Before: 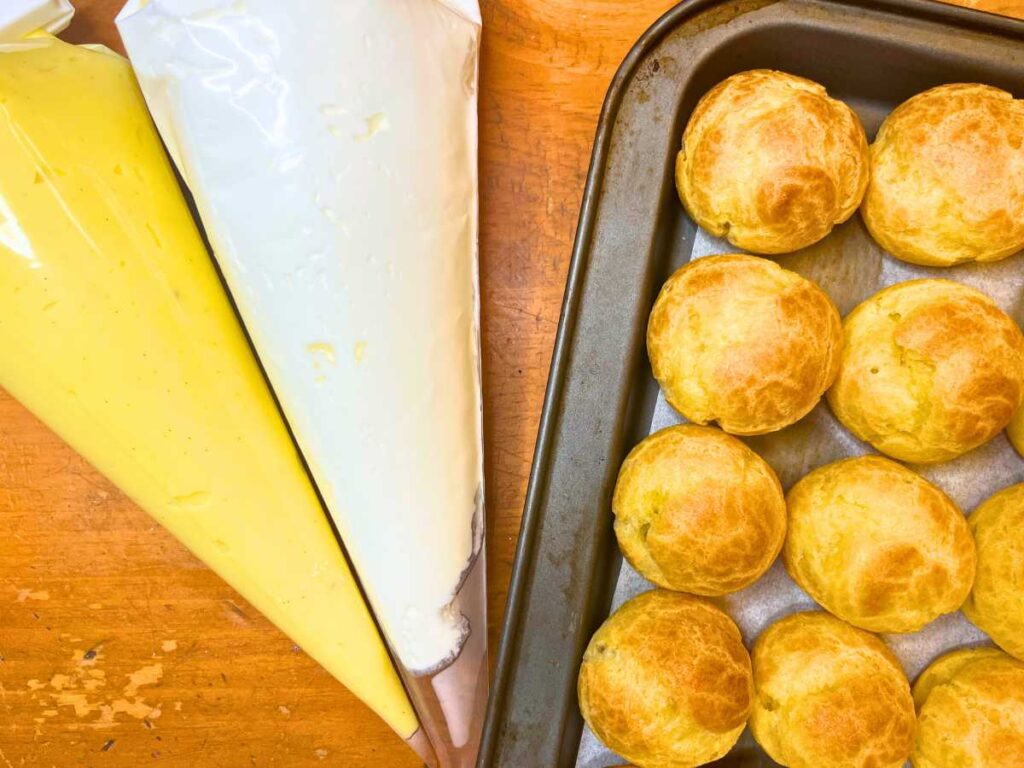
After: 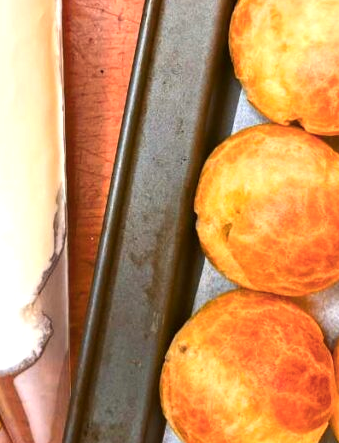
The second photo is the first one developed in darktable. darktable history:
crop: left 40.878%, top 39.176%, right 25.993%, bottom 3.081%
color zones: curves: ch1 [(0.263, 0.53) (0.376, 0.287) (0.487, 0.512) (0.748, 0.547) (1, 0.513)]; ch2 [(0.262, 0.45) (0.751, 0.477)], mix 31.98%
tone equalizer: -8 EV -0.417 EV, -7 EV -0.389 EV, -6 EV -0.333 EV, -5 EV -0.222 EV, -3 EV 0.222 EV, -2 EV 0.333 EV, -1 EV 0.389 EV, +0 EV 0.417 EV, edges refinement/feathering 500, mask exposure compensation -1.57 EV, preserve details no
